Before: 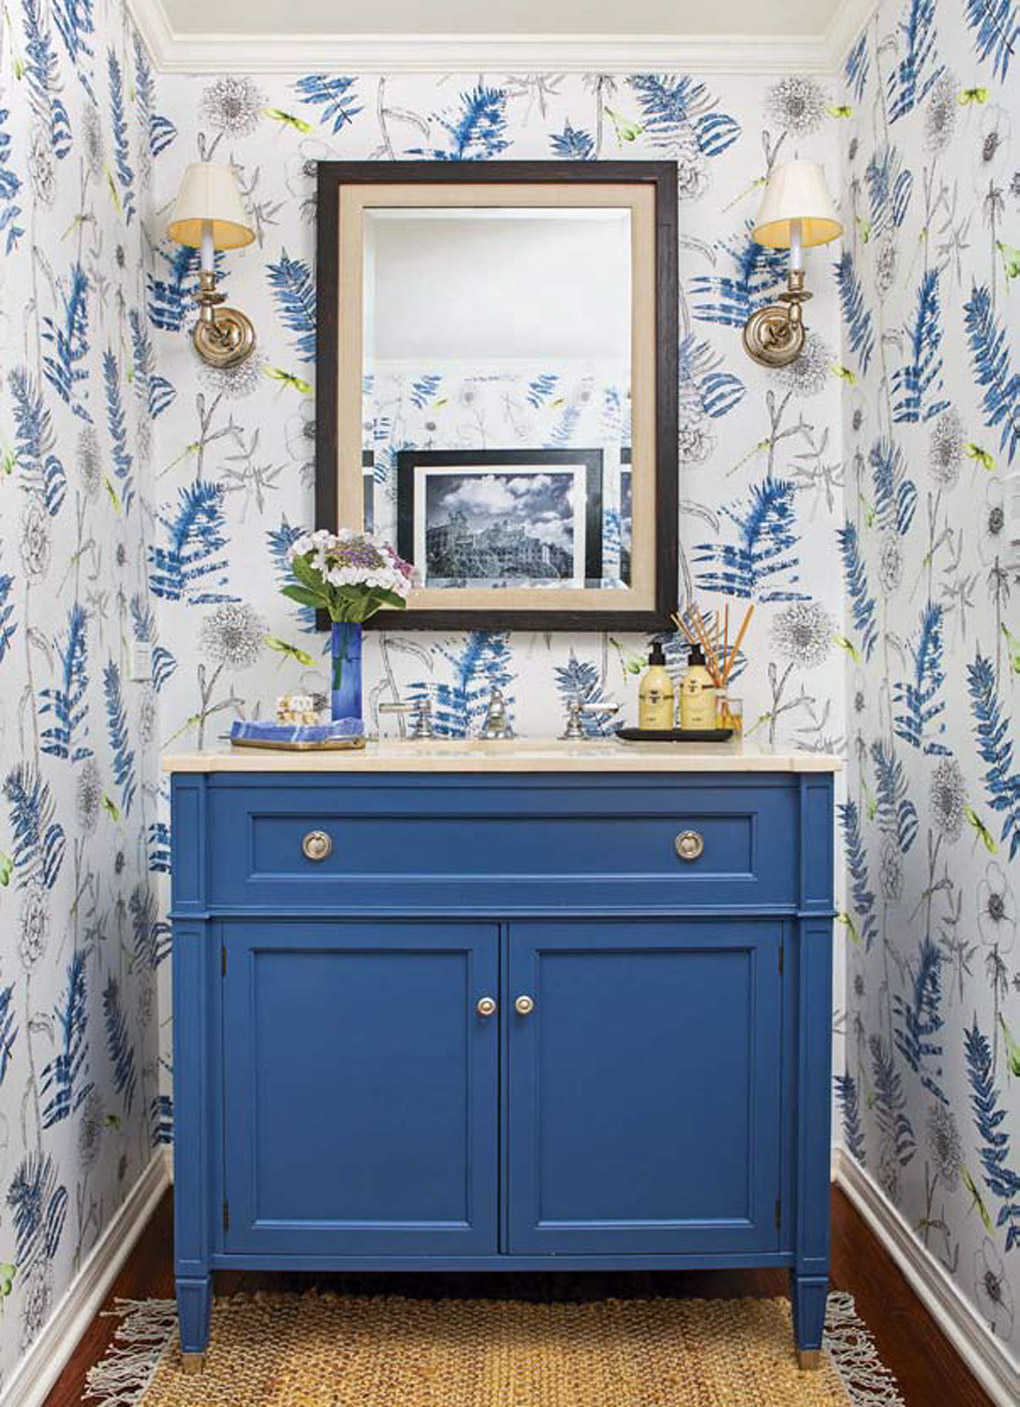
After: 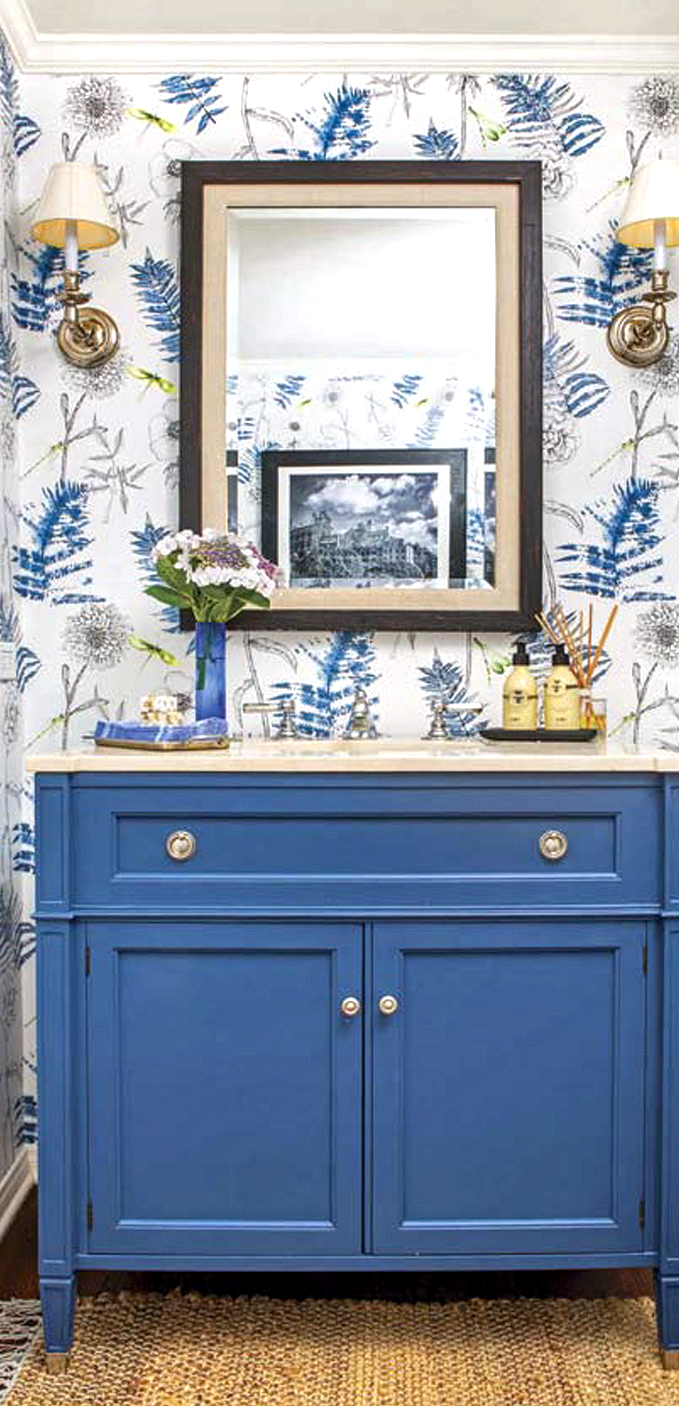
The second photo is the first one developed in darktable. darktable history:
crop and rotate: left 13.342%, right 19.991%
shadows and highlights: shadows 52.34, highlights -28.23, soften with gaussian
exposure: black level correction 0, exposure 0.3 EV, compensate highlight preservation false
local contrast: on, module defaults
